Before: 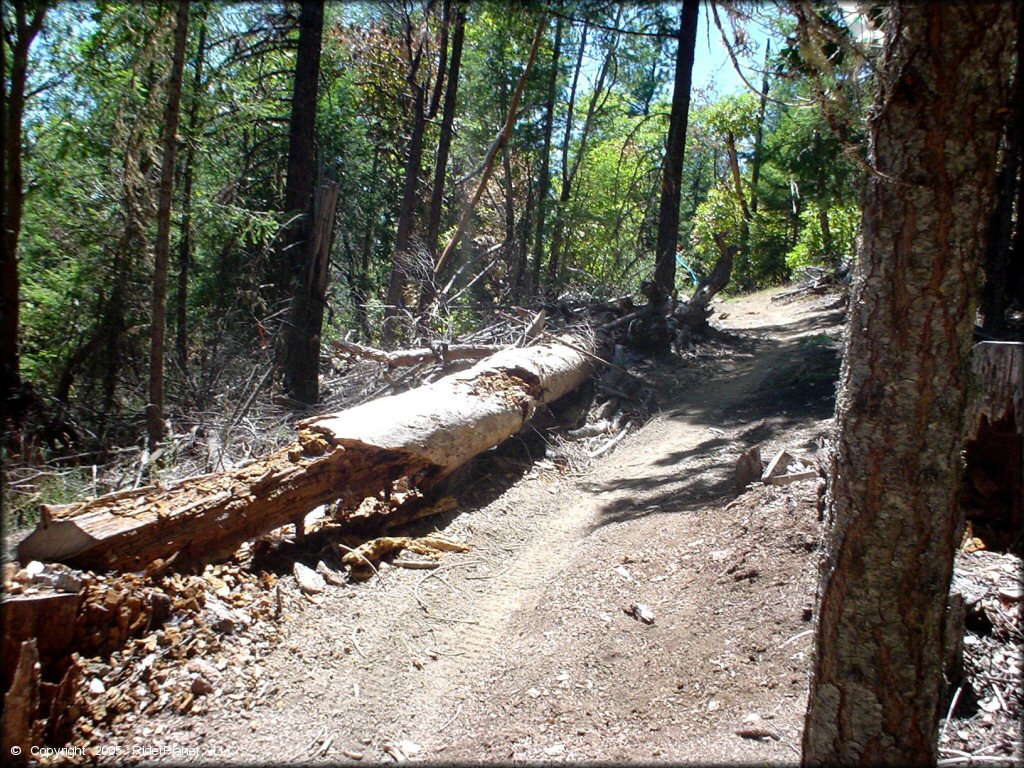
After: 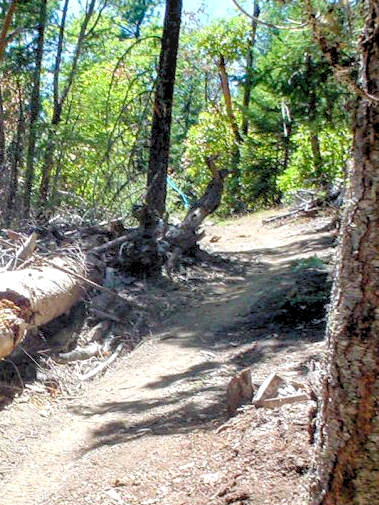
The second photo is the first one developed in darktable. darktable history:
exposure: compensate highlight preservation false
levels: levels [0.072, 0.414, 0.976]
local contrast: on, module defaults
crop and rotate: left 49.745%, top 10.149%, right 13.164%, bottom 24.091%
tone equalizer: edges refinement/feathering 500, mask exposure compensation -1.57 EV, preserve details no
